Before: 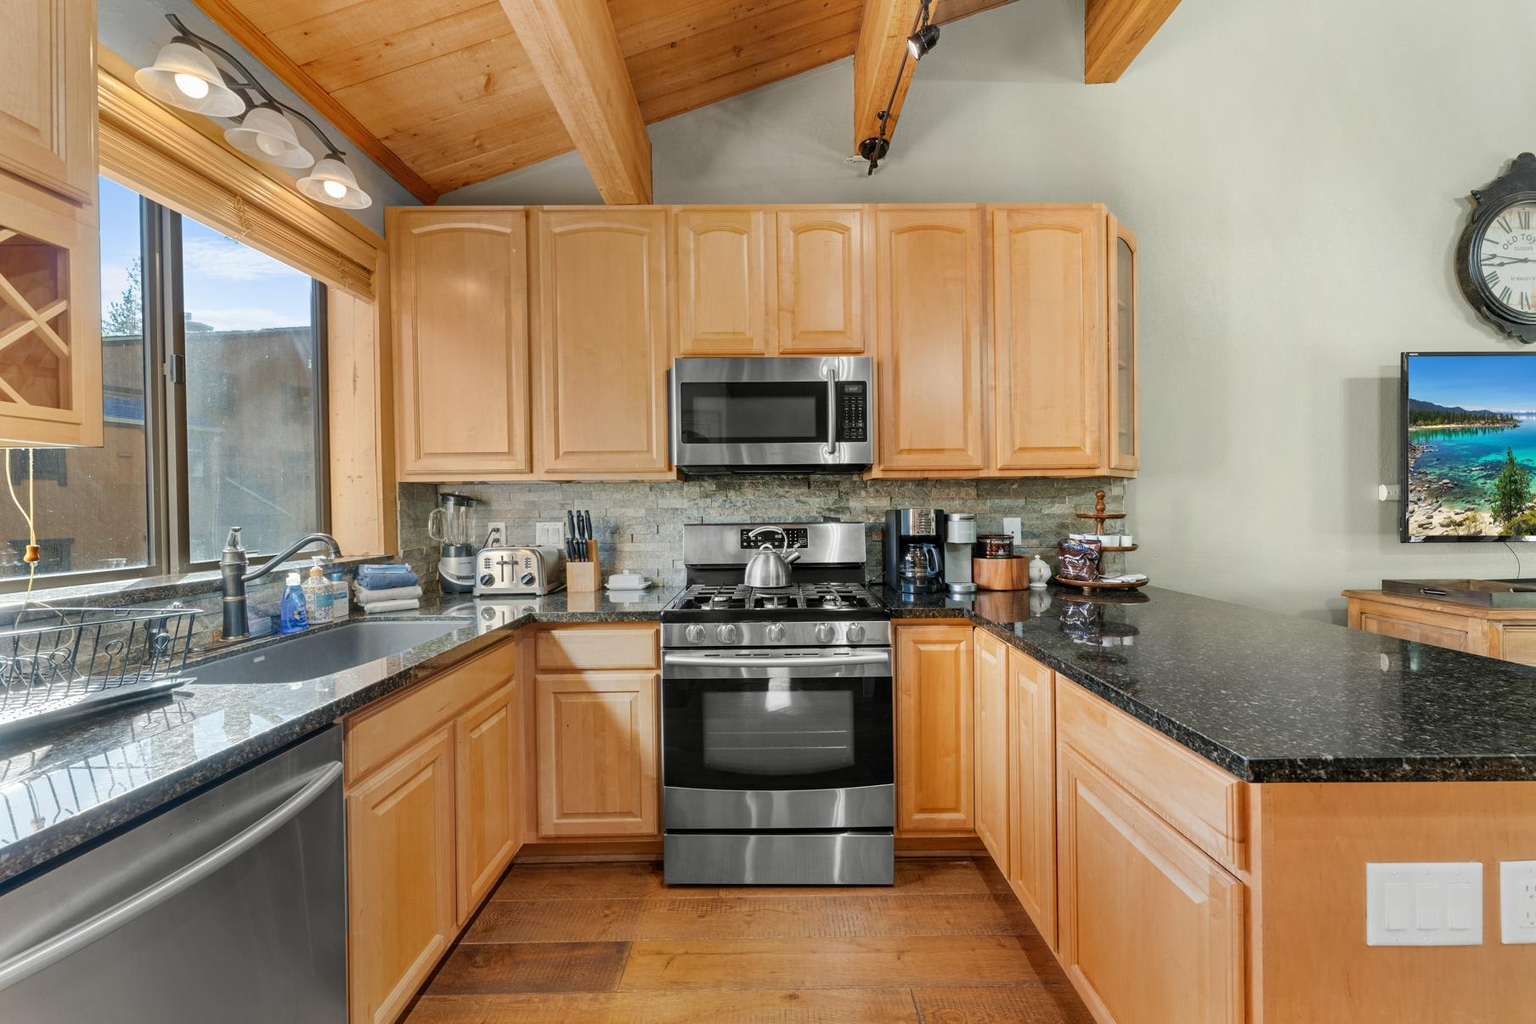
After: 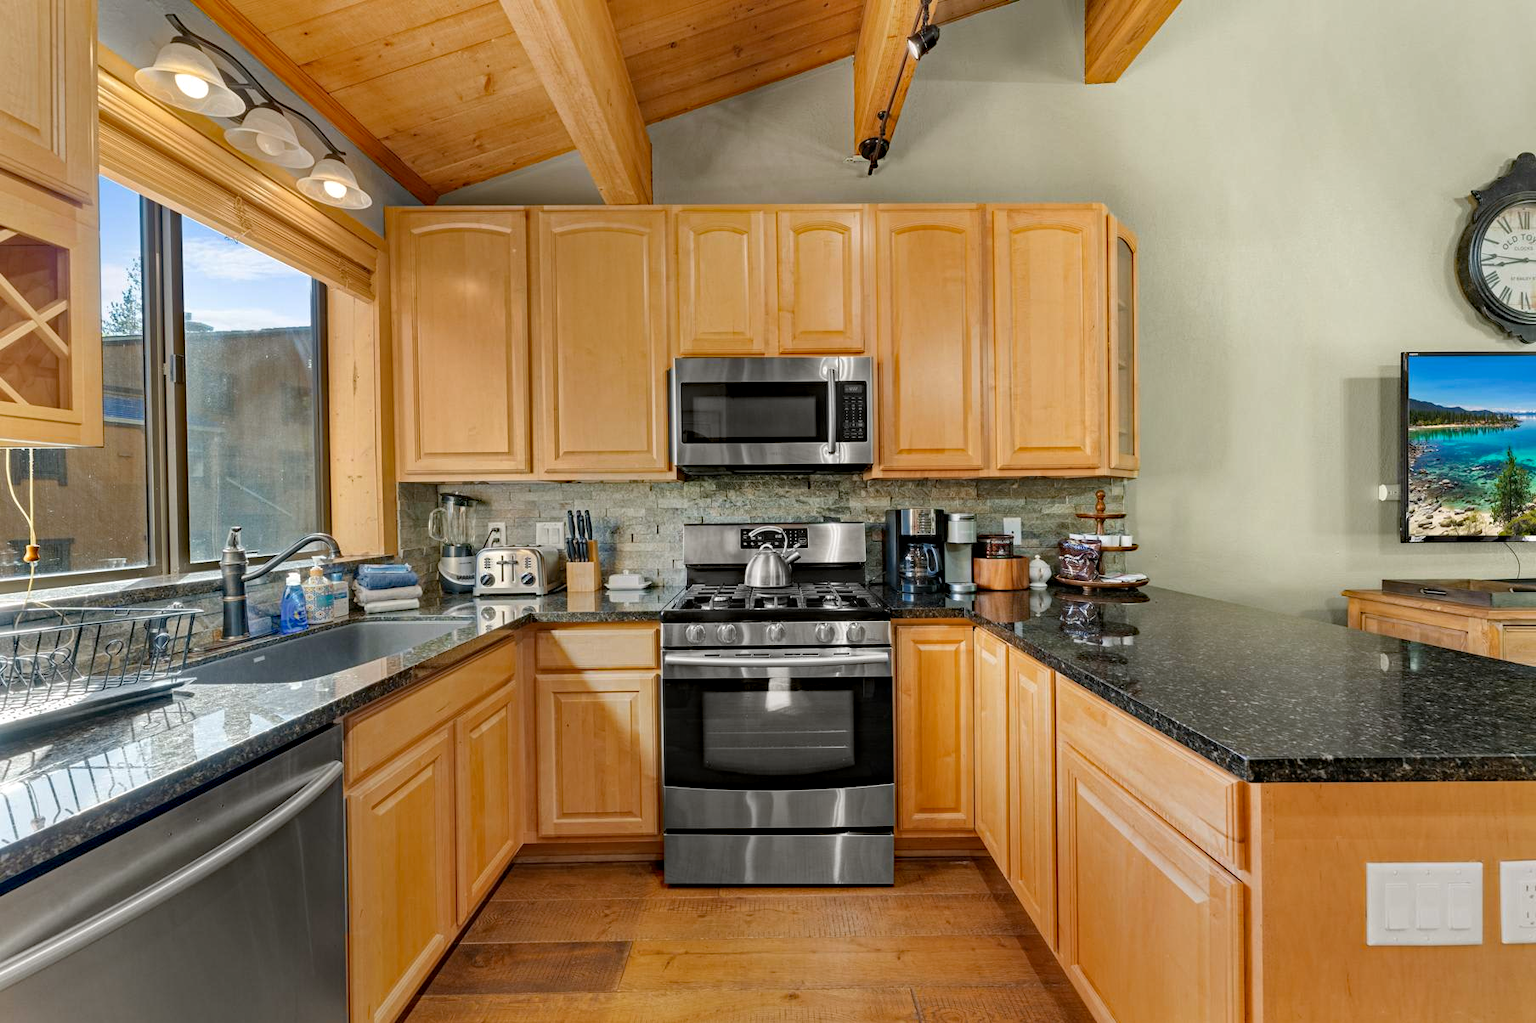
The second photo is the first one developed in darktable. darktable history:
haze removal: strength 0.4, distance 0.22, compatibility mode true, adaptive false
